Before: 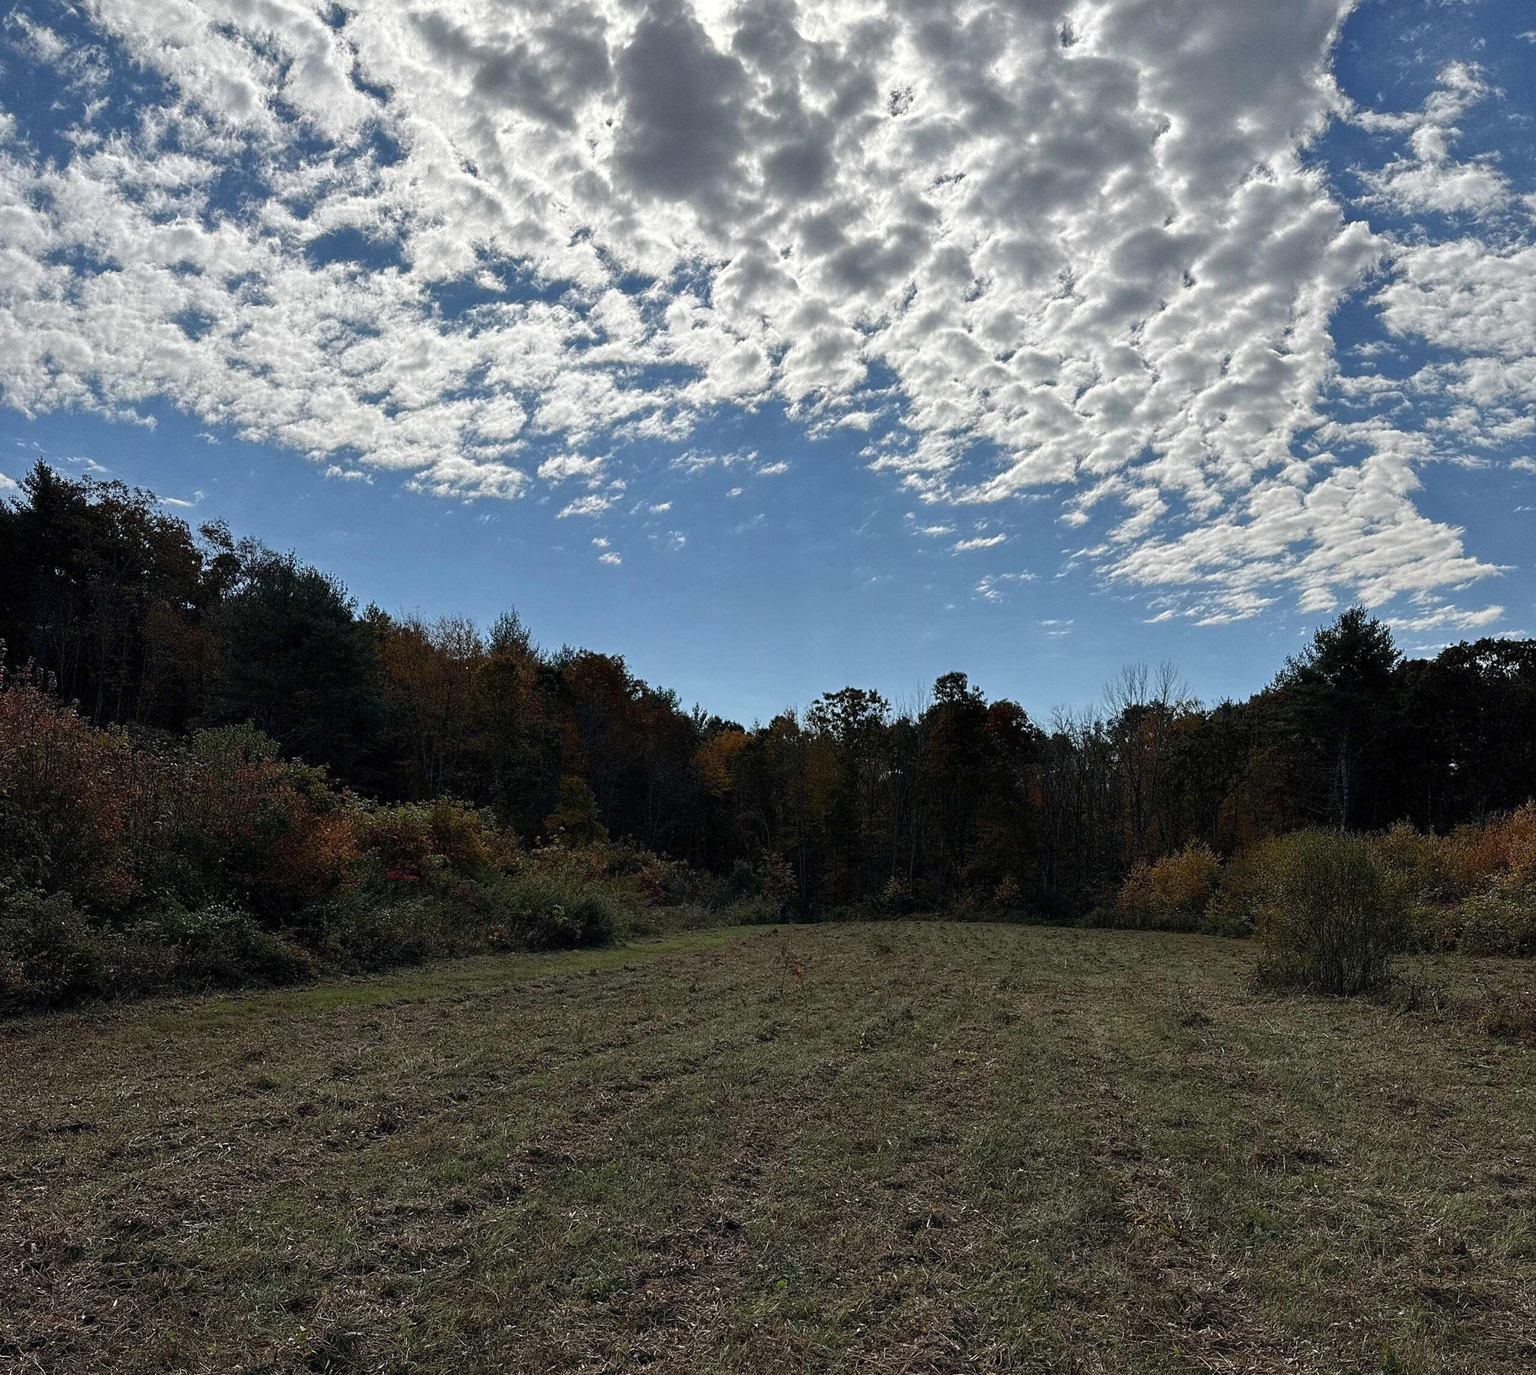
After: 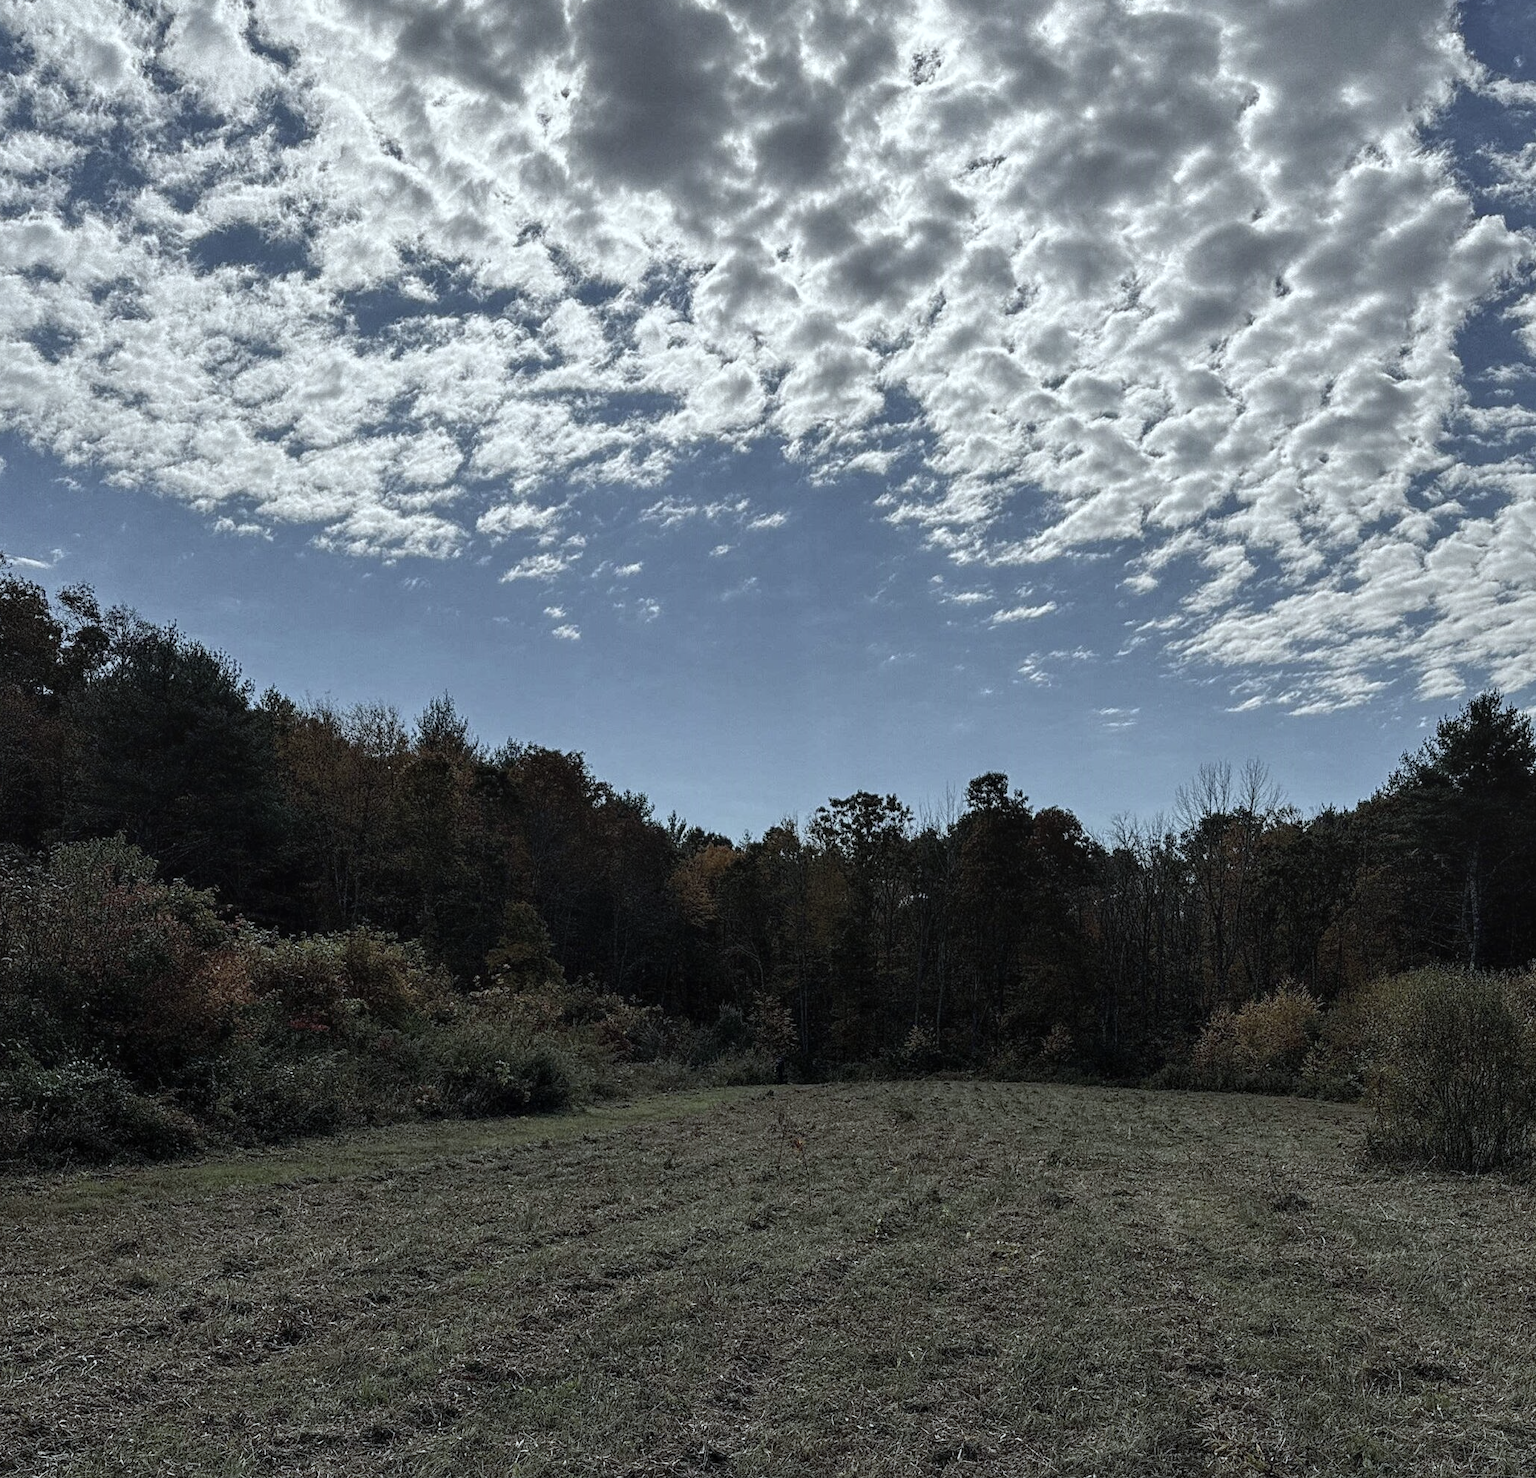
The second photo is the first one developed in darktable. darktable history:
local contrast: on, module defaults
contrast brightness saturation: contrast -0.05, saturation -0.41
crop: left 9.929%, top 3.475%, right 9.188%, bottom 9.529%
white balance: red 0.925, blue 1.046
